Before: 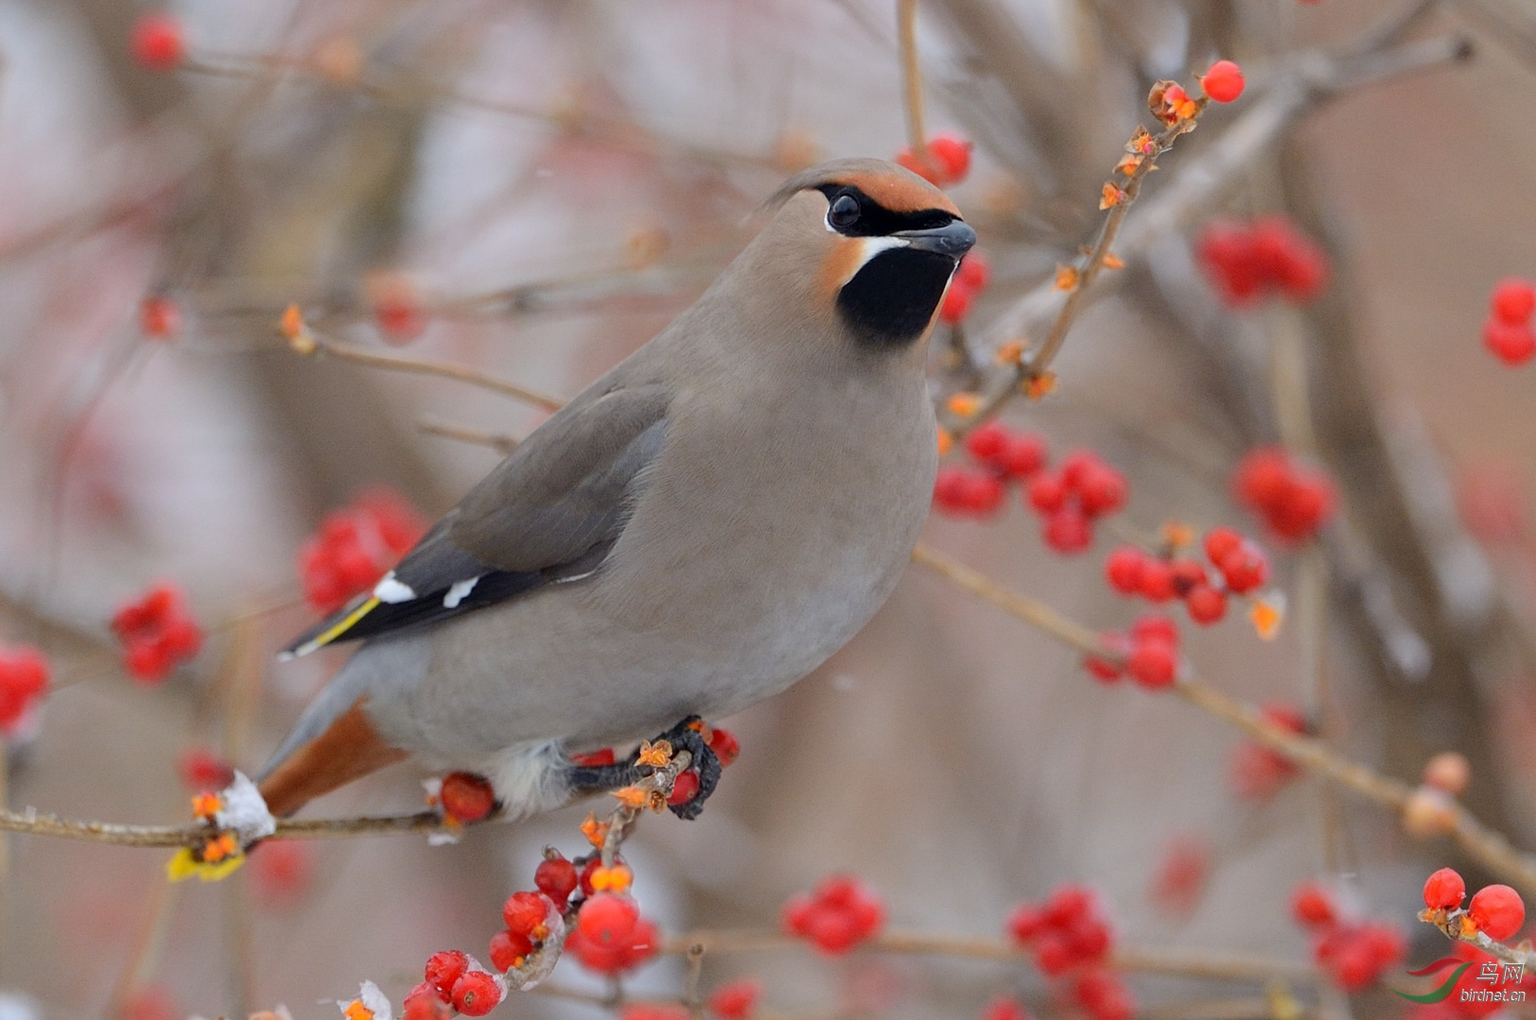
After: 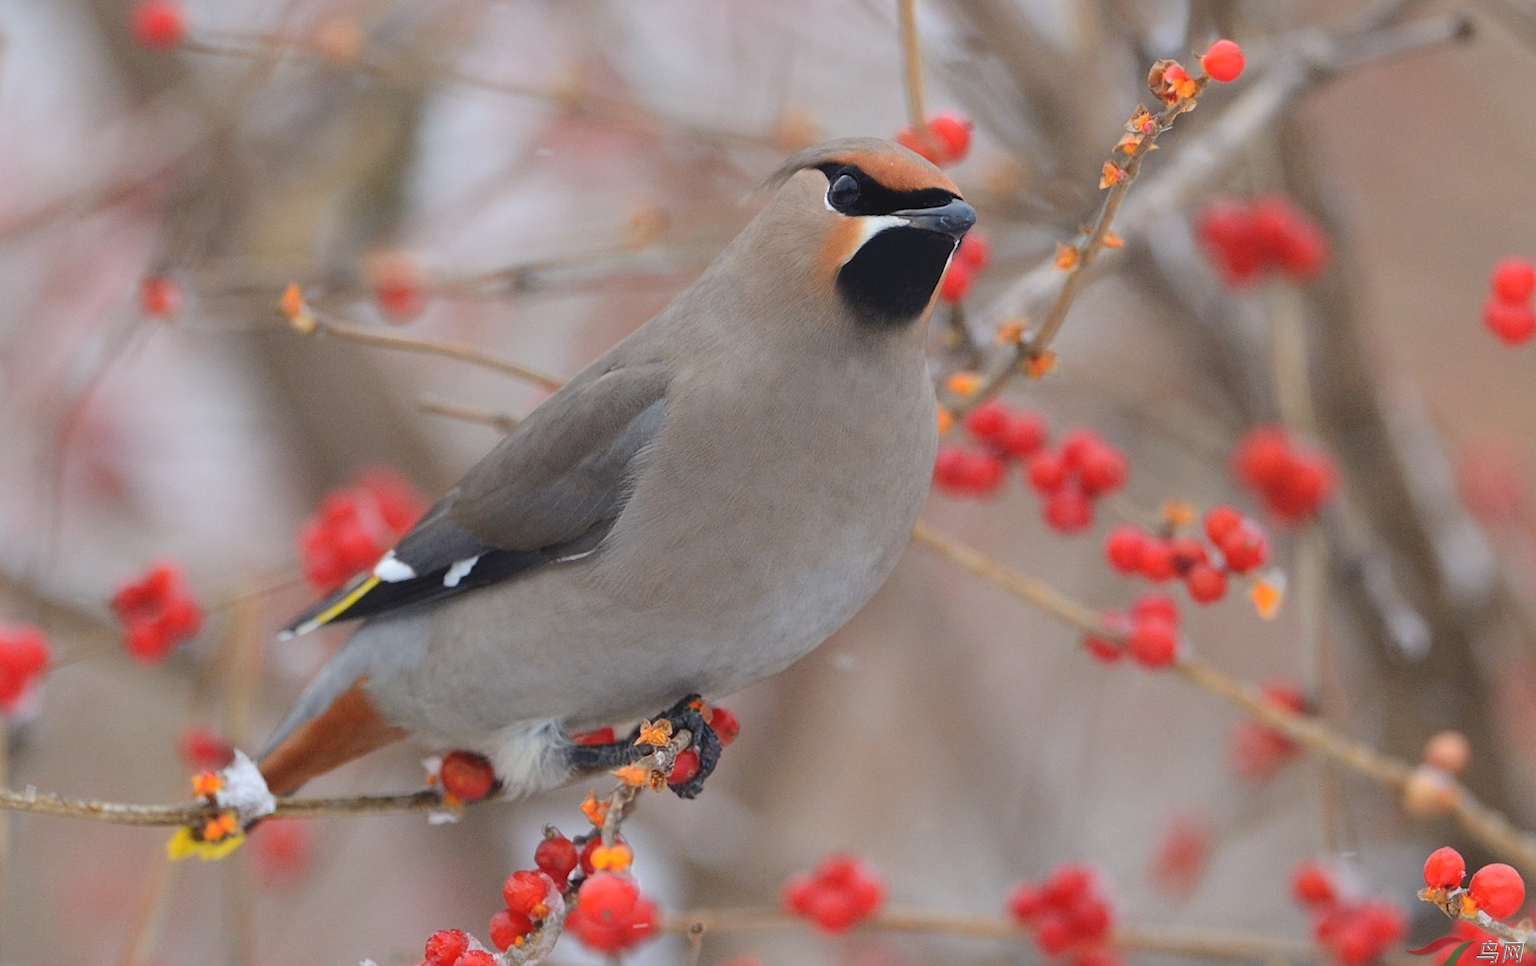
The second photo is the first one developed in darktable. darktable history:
crop and rotate: top 2.127%, bottom 3.051%
exposure: black level correction -0.008, exposure 0.067 EV, compensate highlight preservation false
